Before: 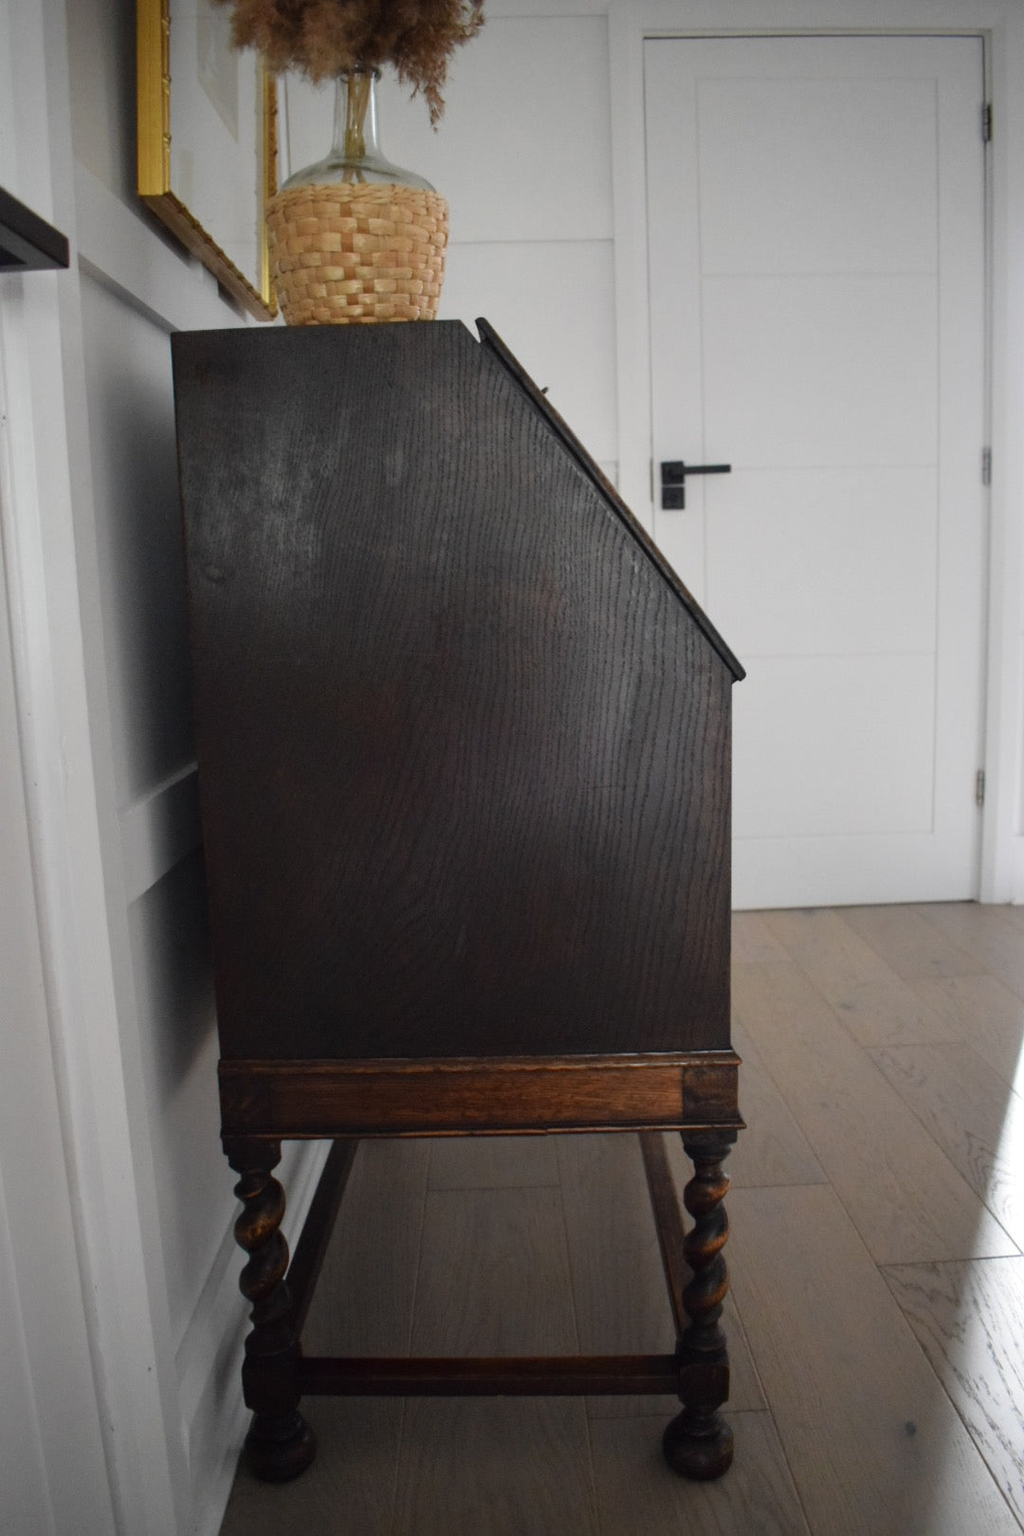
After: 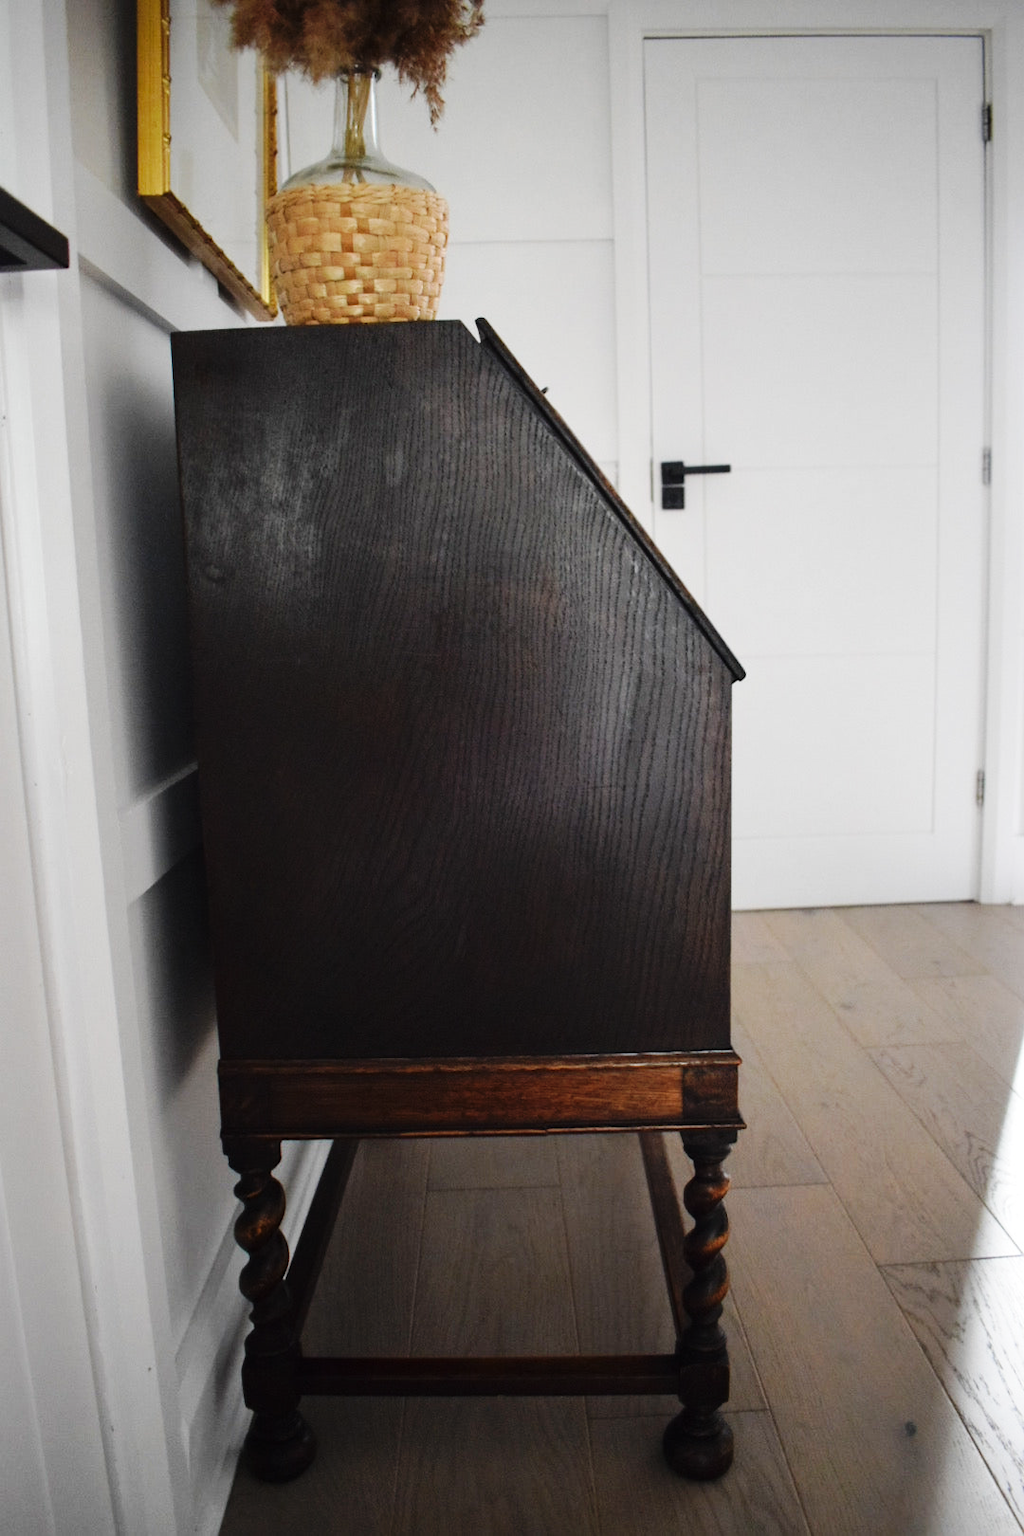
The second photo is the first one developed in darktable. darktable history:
base curve: curves: ch0 [(0, 0) (0.032, 0.025) (0.121, 0.166) (0.206, 0.329) (0.605, 0.79) (1, 1)], preserve colors none
contrast brightness saturation: saturation -0.067
